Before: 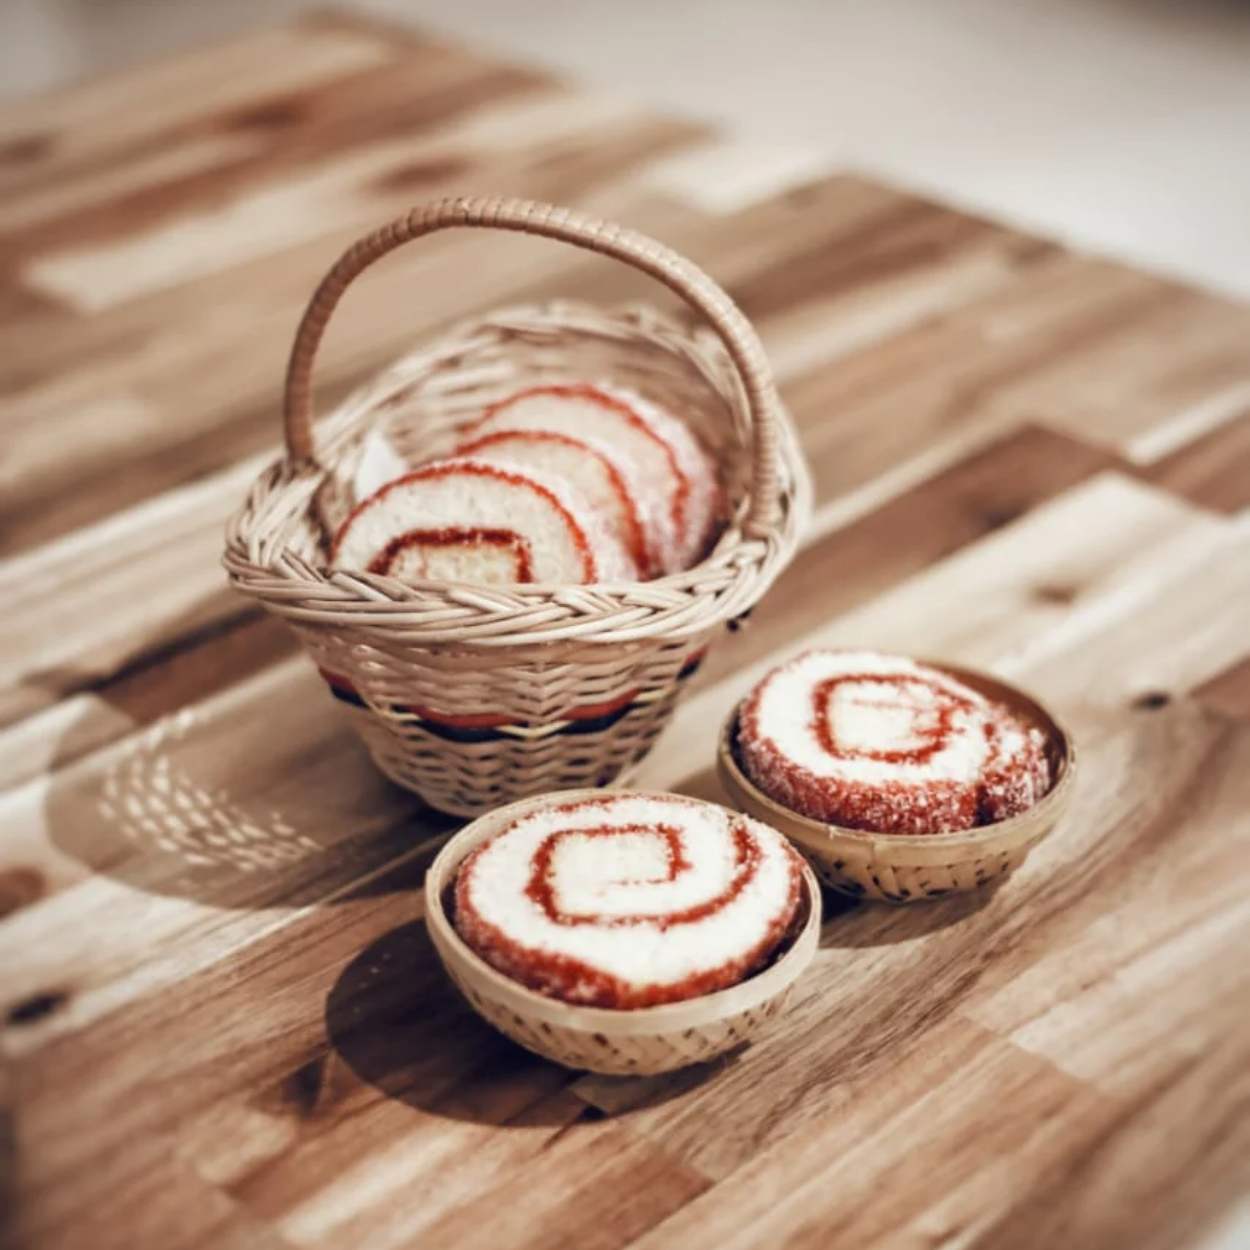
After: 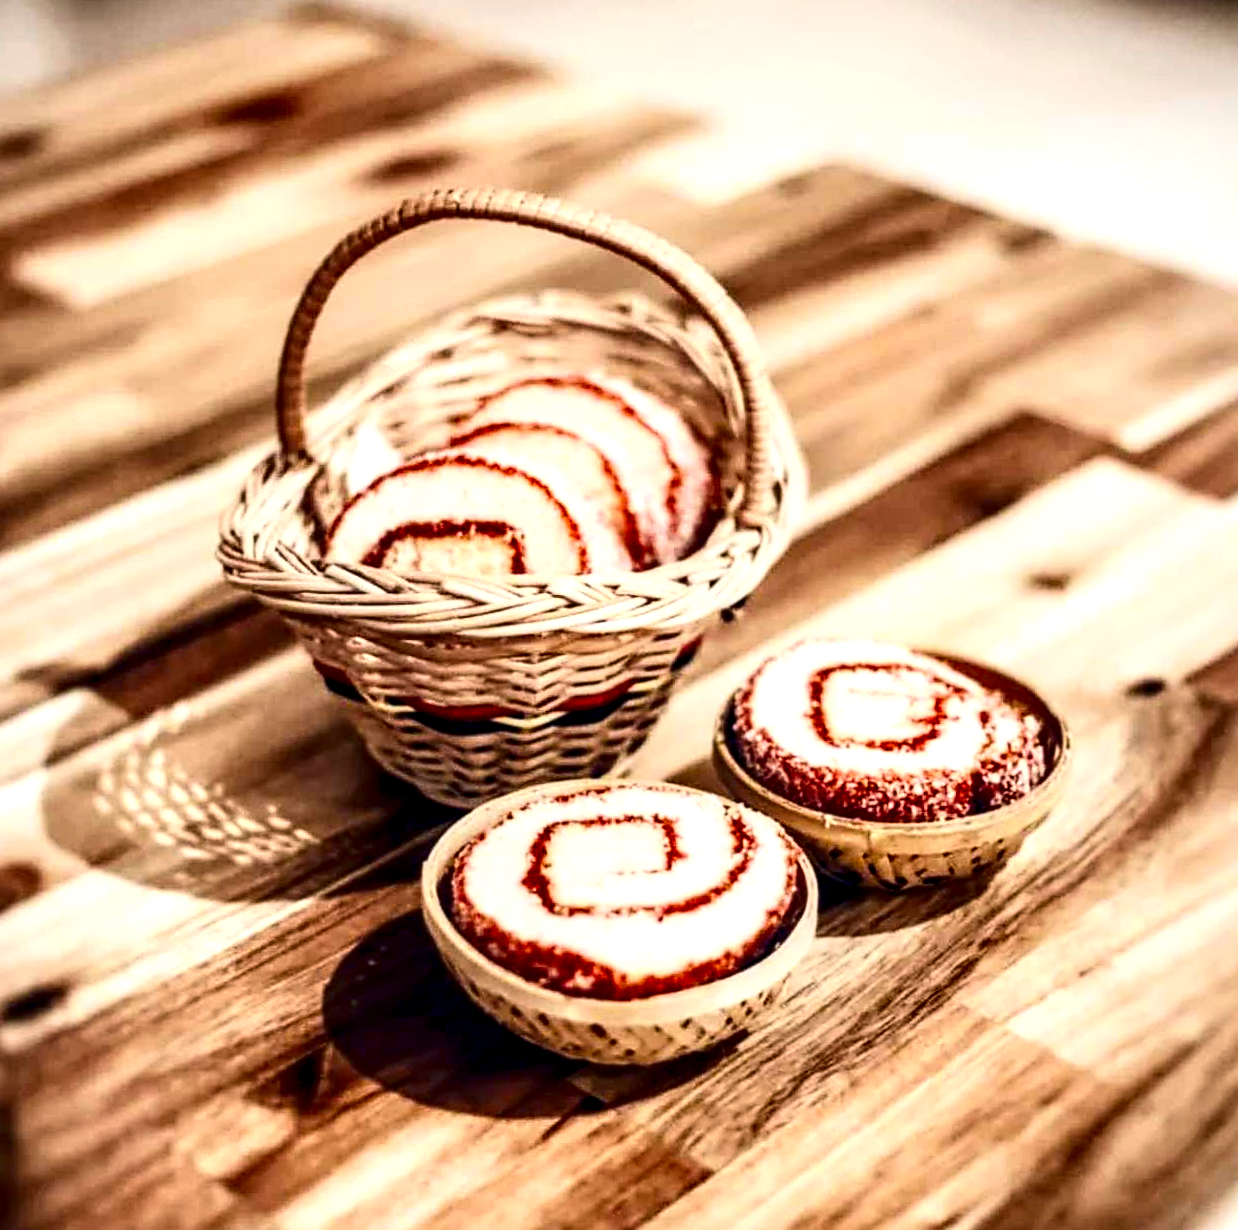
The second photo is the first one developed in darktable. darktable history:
rotate and perspective: rotation -0.45°, automatic cropping original format, crop left 0.008, crop right 0.992, crop top 0.012, crop bottom 0.988
color balance rgb: perceptual saturation grading › global saturation 25%, global vibrance 20%
local contrast: highlights 65%, shadows 54%, detail 169%, midtone range 0.514
contrast brightness saturation: contrast 0.4, brightness 0.1, saturation 0.21
sharpen: on, module defaults
